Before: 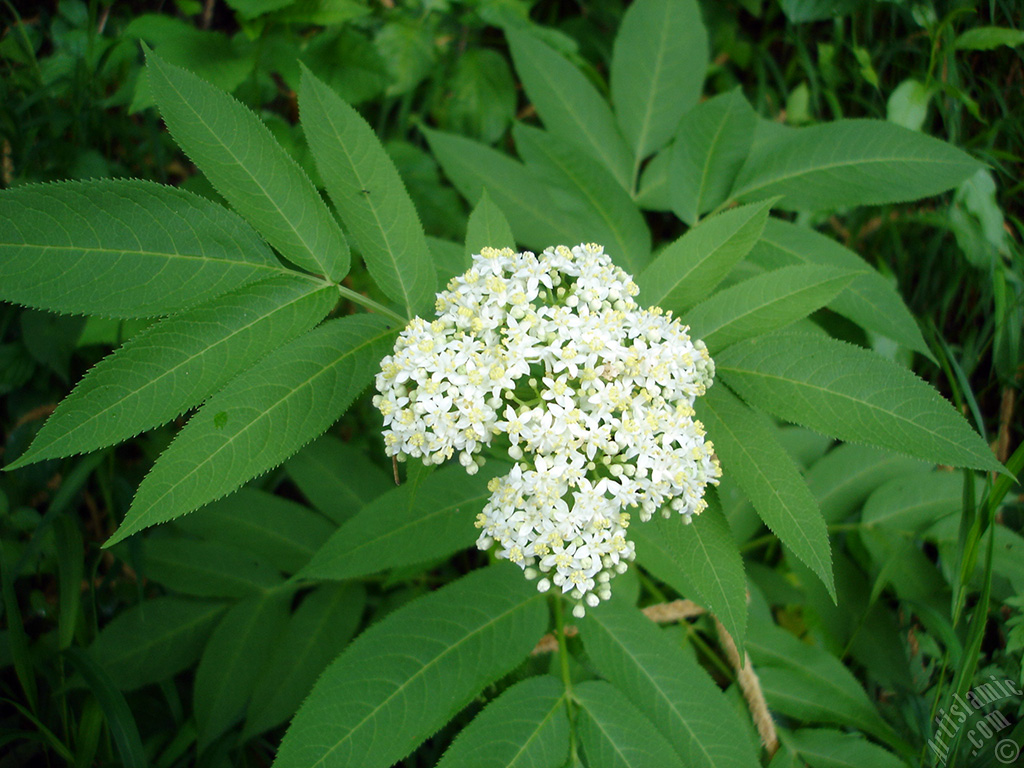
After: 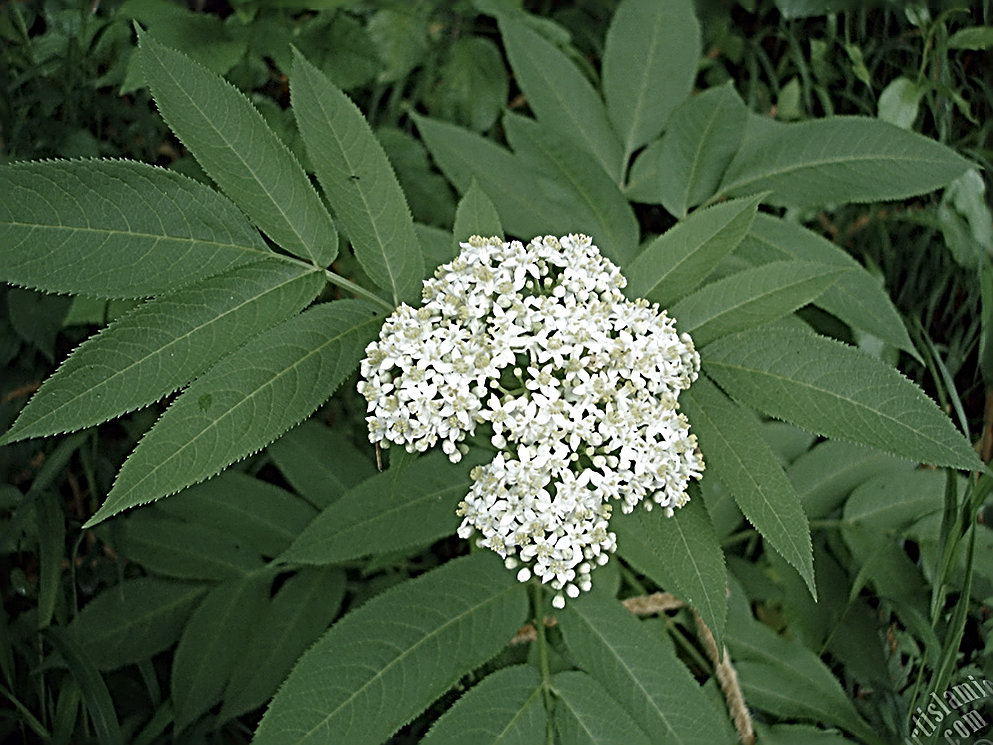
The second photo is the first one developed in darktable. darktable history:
color zones: curves: ch0 [(0, 0.48) (0.209, 0.398) (0.305, 0.332) (0.429, 0.493) (0.571, 0.5) (0.714, 0.5) (0.857, 0.5) (1, 0.48)]; ch1 [(0, 0.736) (0.143, 0.625) (0.225, 0.371) (0.429, 0.256) (0.571, 0.241) (0.714, 0.213) (0.857, 0.48) (1, 0.736)]; ch2 [(0, 0.448) (0.143, 0.498) (0.286, 0.5) (0.429, 0.5) (0.571, 0.5) (0.714, 0.5) (0.857, 0.5) (1, 0.448)]
contrast equalizer: y [[0.5 ×6], [0.5 ×6], [0.5, 0.5, 0.501, 0.545, 0.707, 0.863], [0 ×6], [0 ×6]]
crop and rotate: angle -1.31°
sharpen: radius 3.19, amount 1.741
